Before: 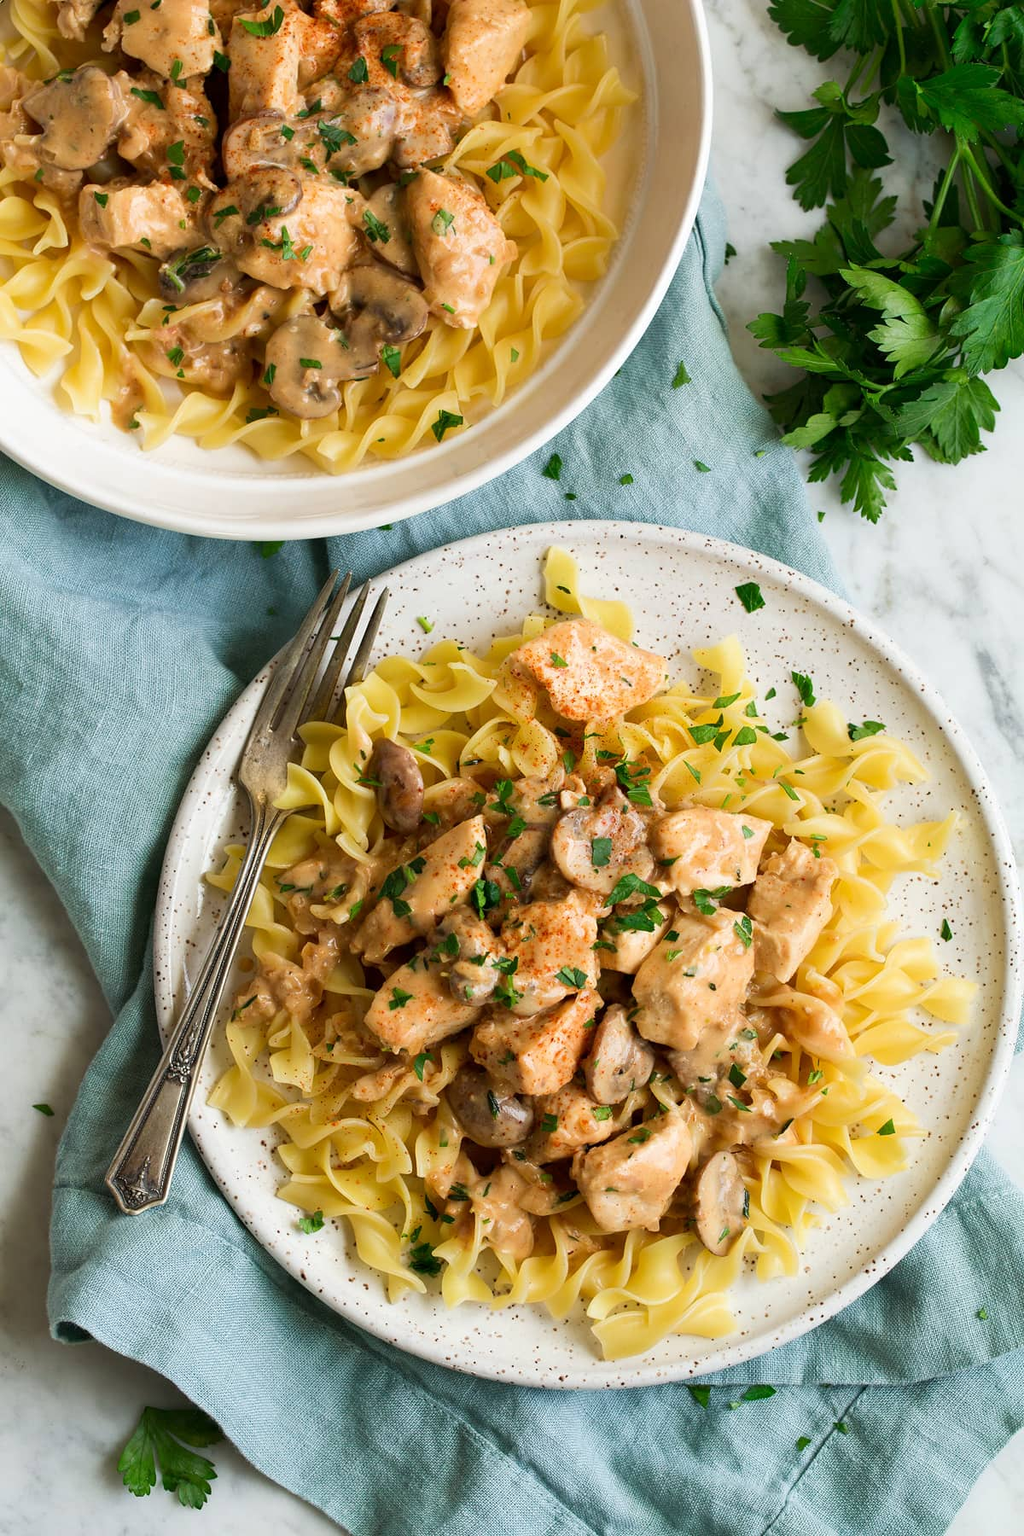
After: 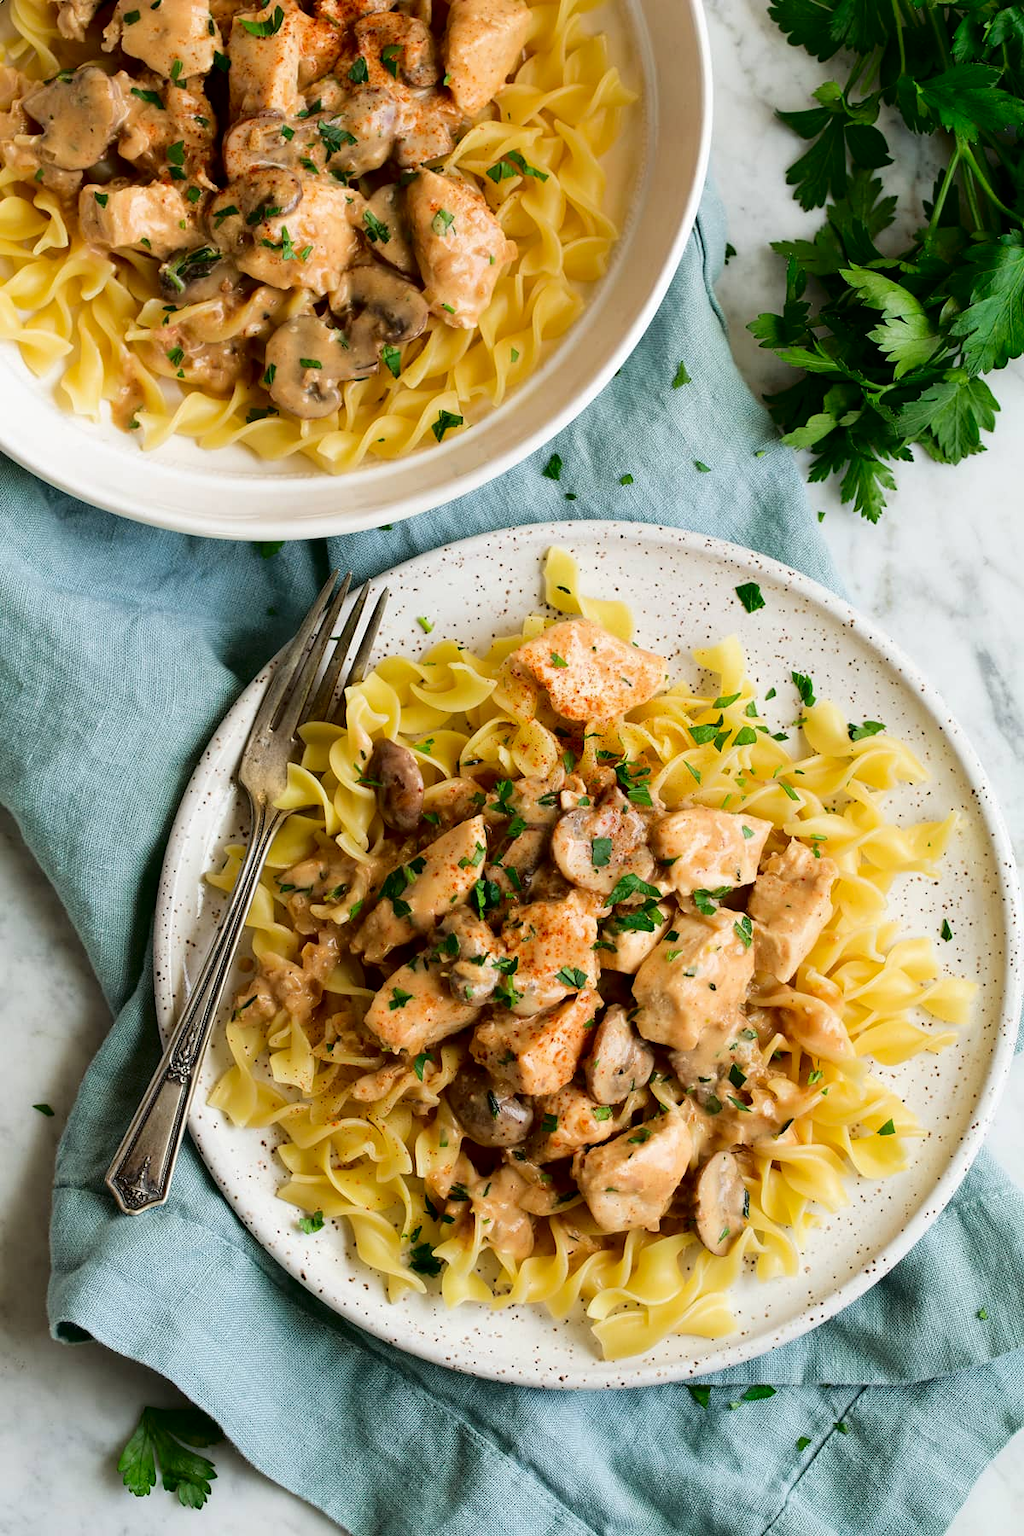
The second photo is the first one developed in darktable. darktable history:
fill light: exposure -2 EV, width 8.6
vibrance: on, module defaults
